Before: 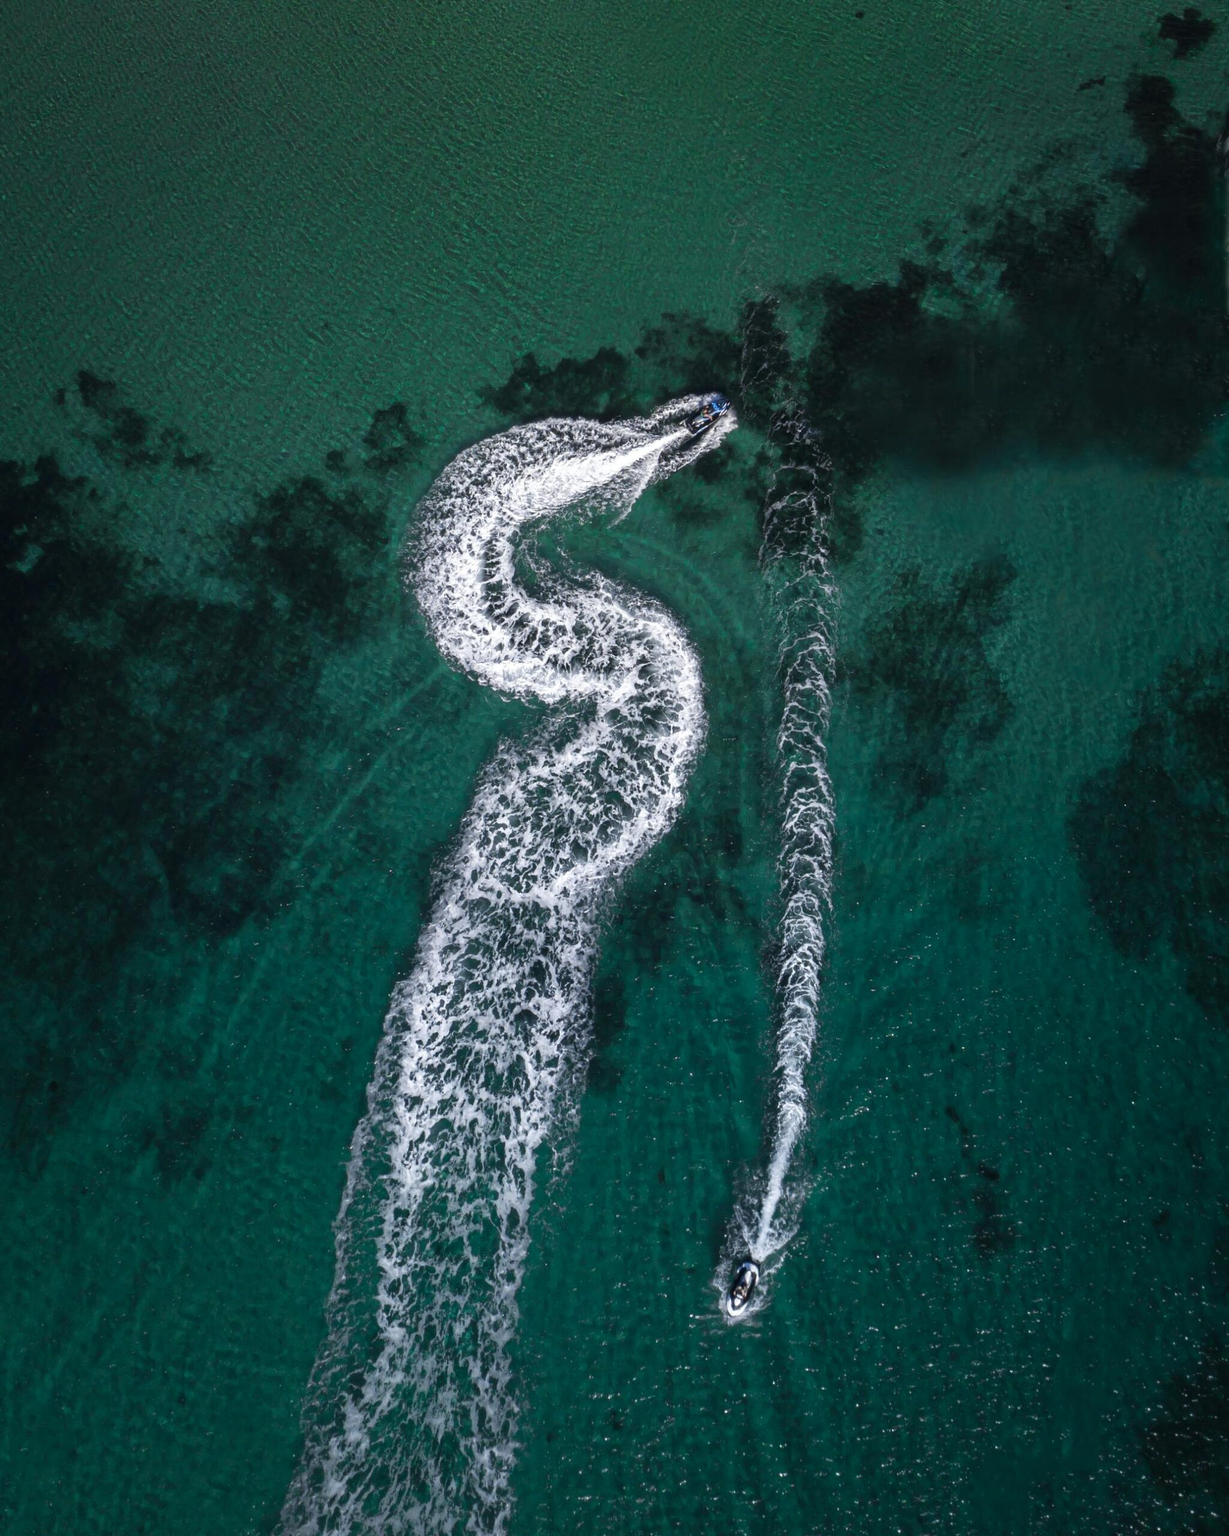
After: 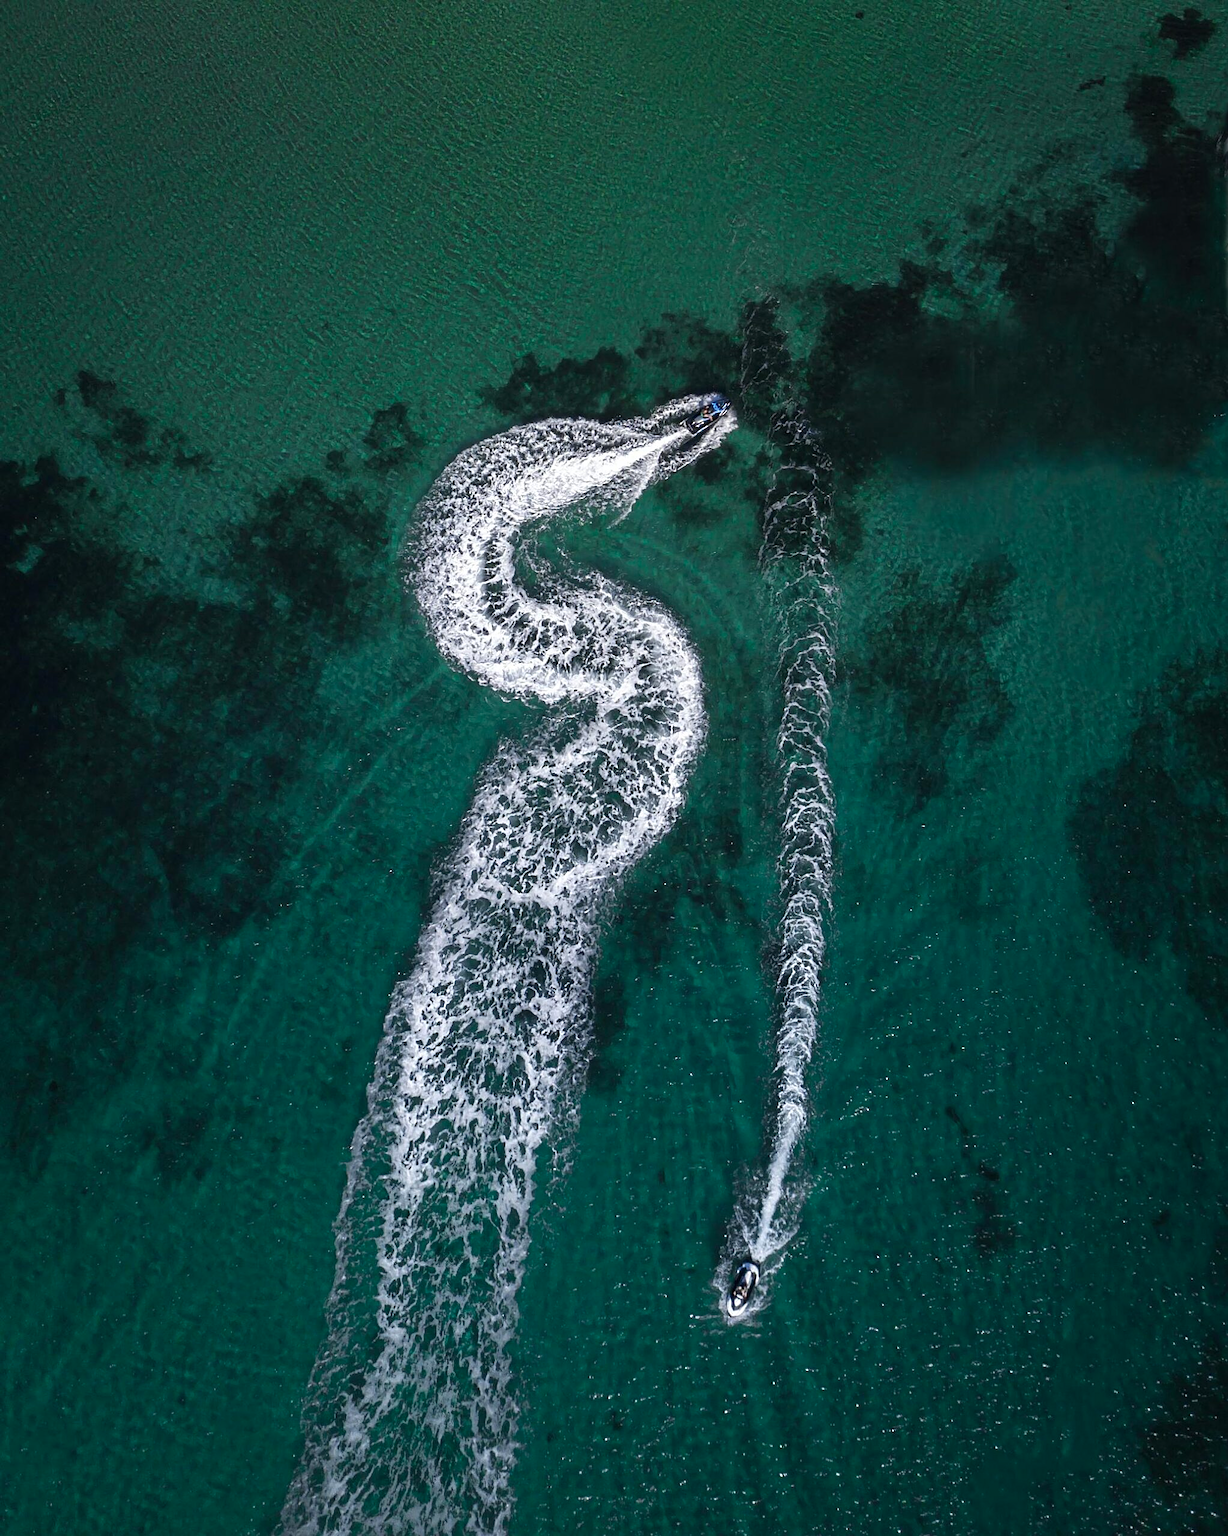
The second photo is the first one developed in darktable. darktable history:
sharpen: on, module defaults
color balance: output saturation 110%
